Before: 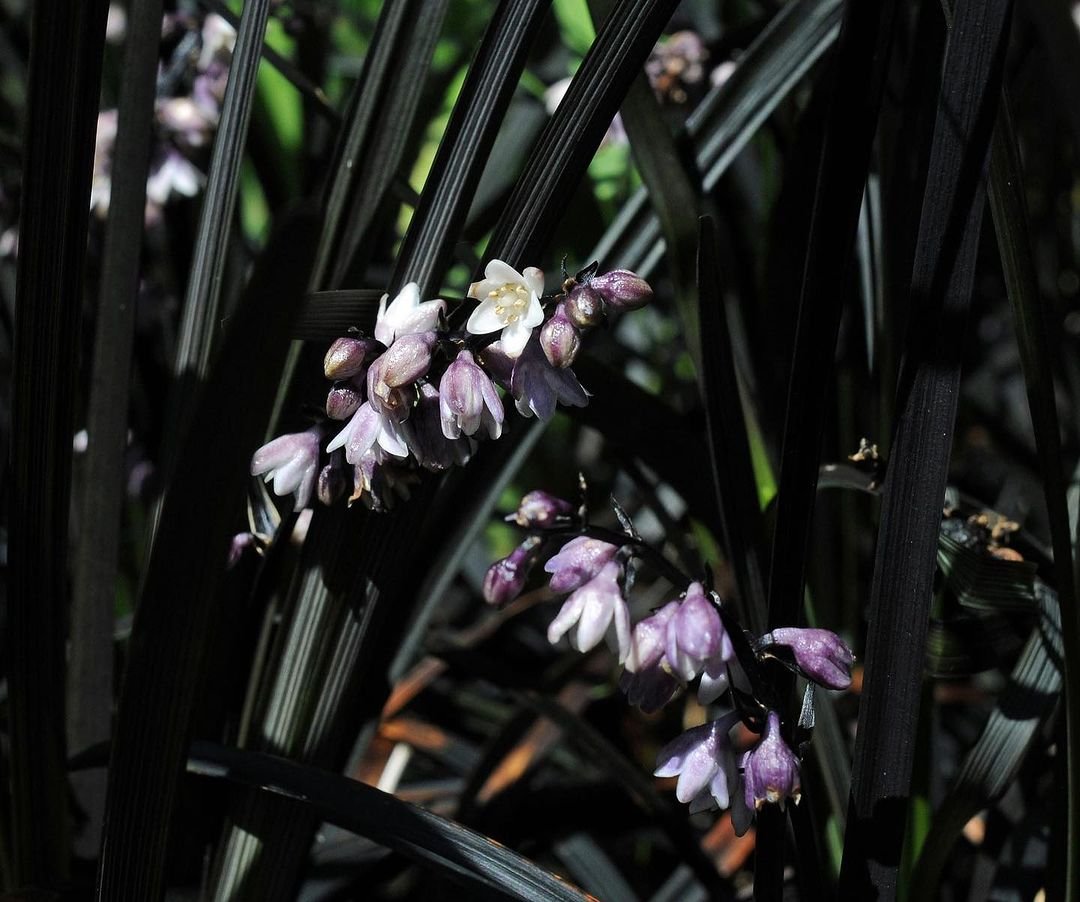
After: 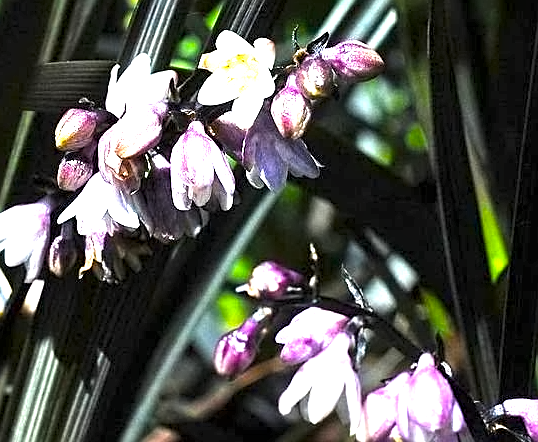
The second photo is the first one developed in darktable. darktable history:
exposure: black level correction 0, exposure 2 EV, compensate exposure bias true, compensate highlight preservation false
crop: left 24.927%, top 25.463%, right 25.19%, bottom 25.447%
contrast equalizer: y [[0.5 ×6], [0.5 ×6], [0.5 ×6], [0 ×6], [0, 0.039, 0.251, 0.29, 0.293, 0.292]]
tone equalizer: mask exposure compensation -0.498 EV
sharpen: amount 0.482
color balance rgb: linear chroma grading › global chroma 14.997%, perceptual saturation grading › global saturation 48.932%, global vibrance 9.161%
local contrast: highlights 100%, shadows 100%, detail 120%, midtone range 0.2
